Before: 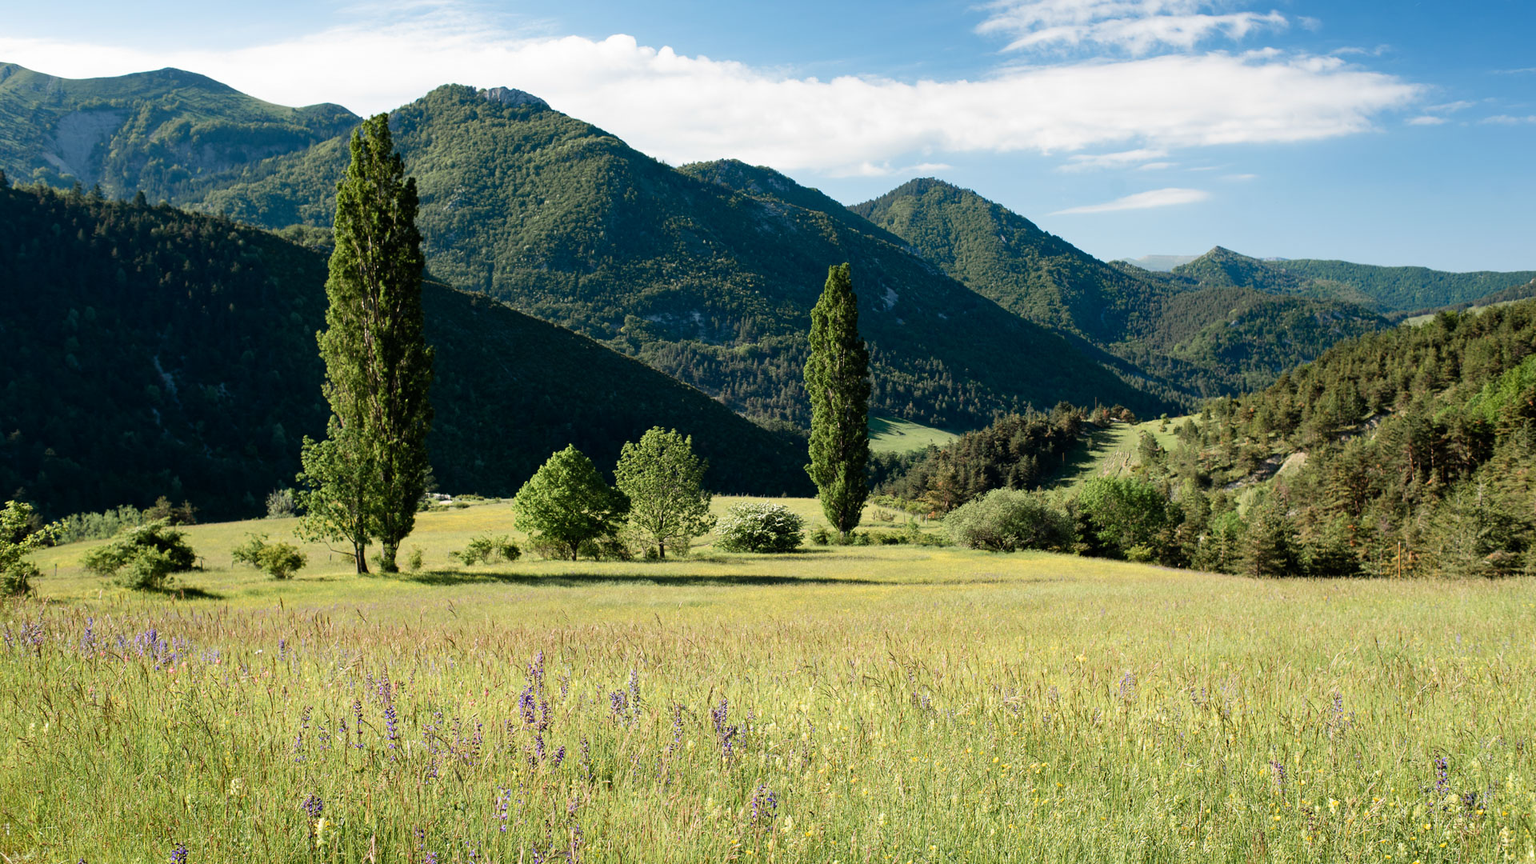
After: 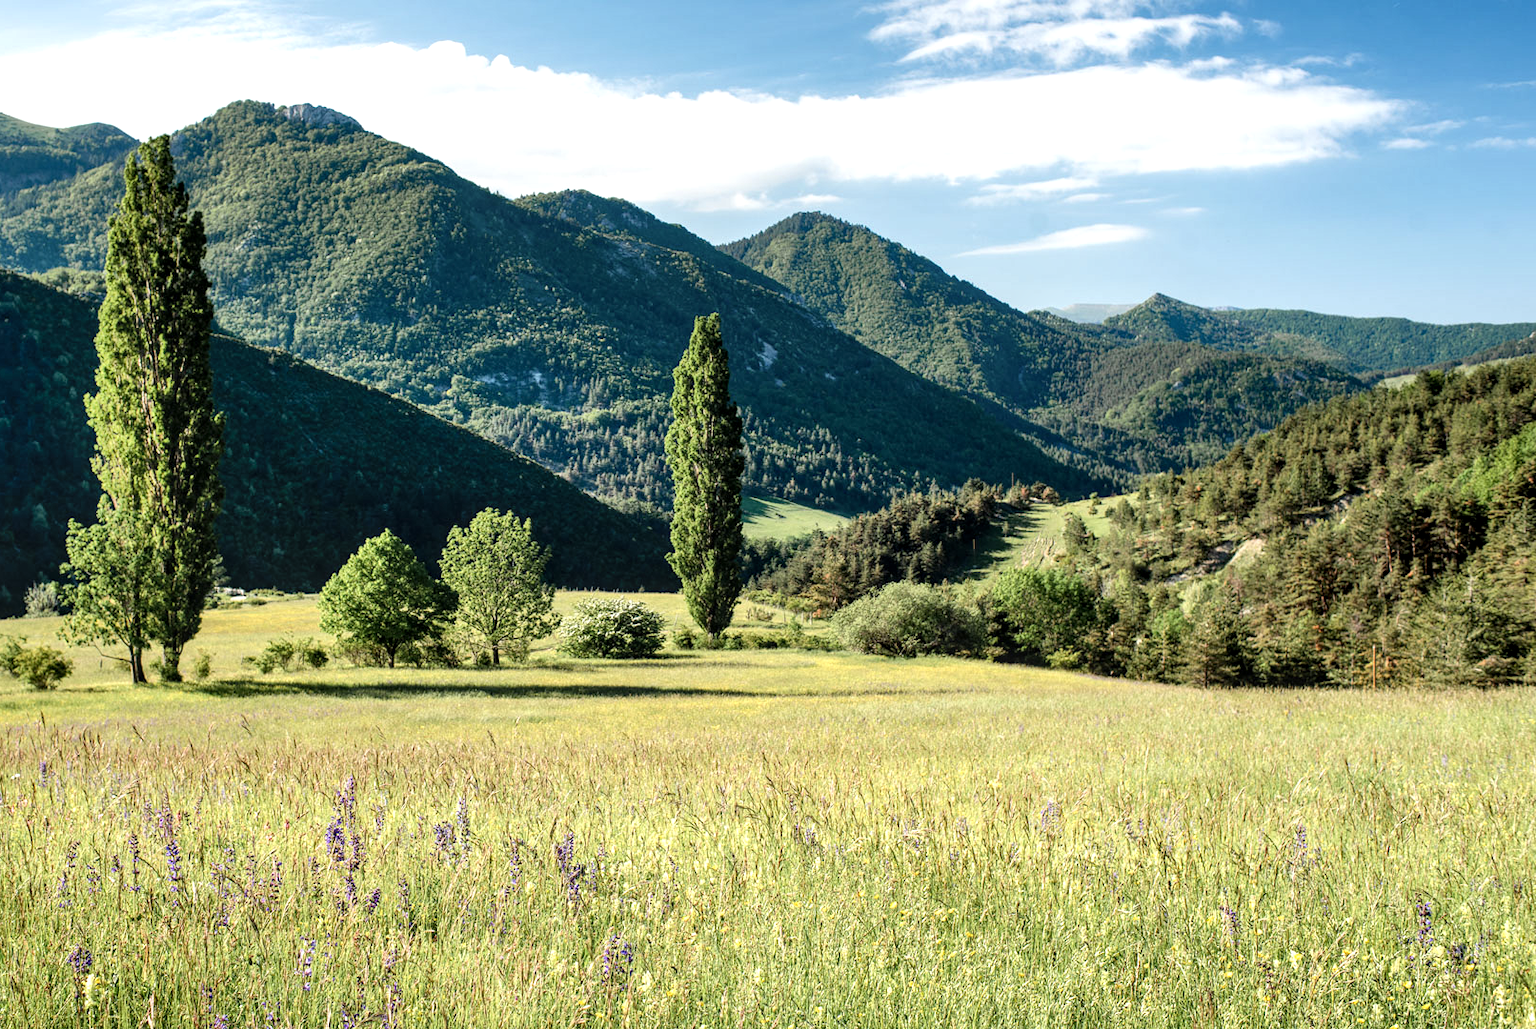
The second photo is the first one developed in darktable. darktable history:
crop: left 16.011%
local contrast: detail 130%
shadows and highlights: radius 111.9, shadows 51.4, white point adjustment 9.15, highlights -4.61, soften with gaussian
